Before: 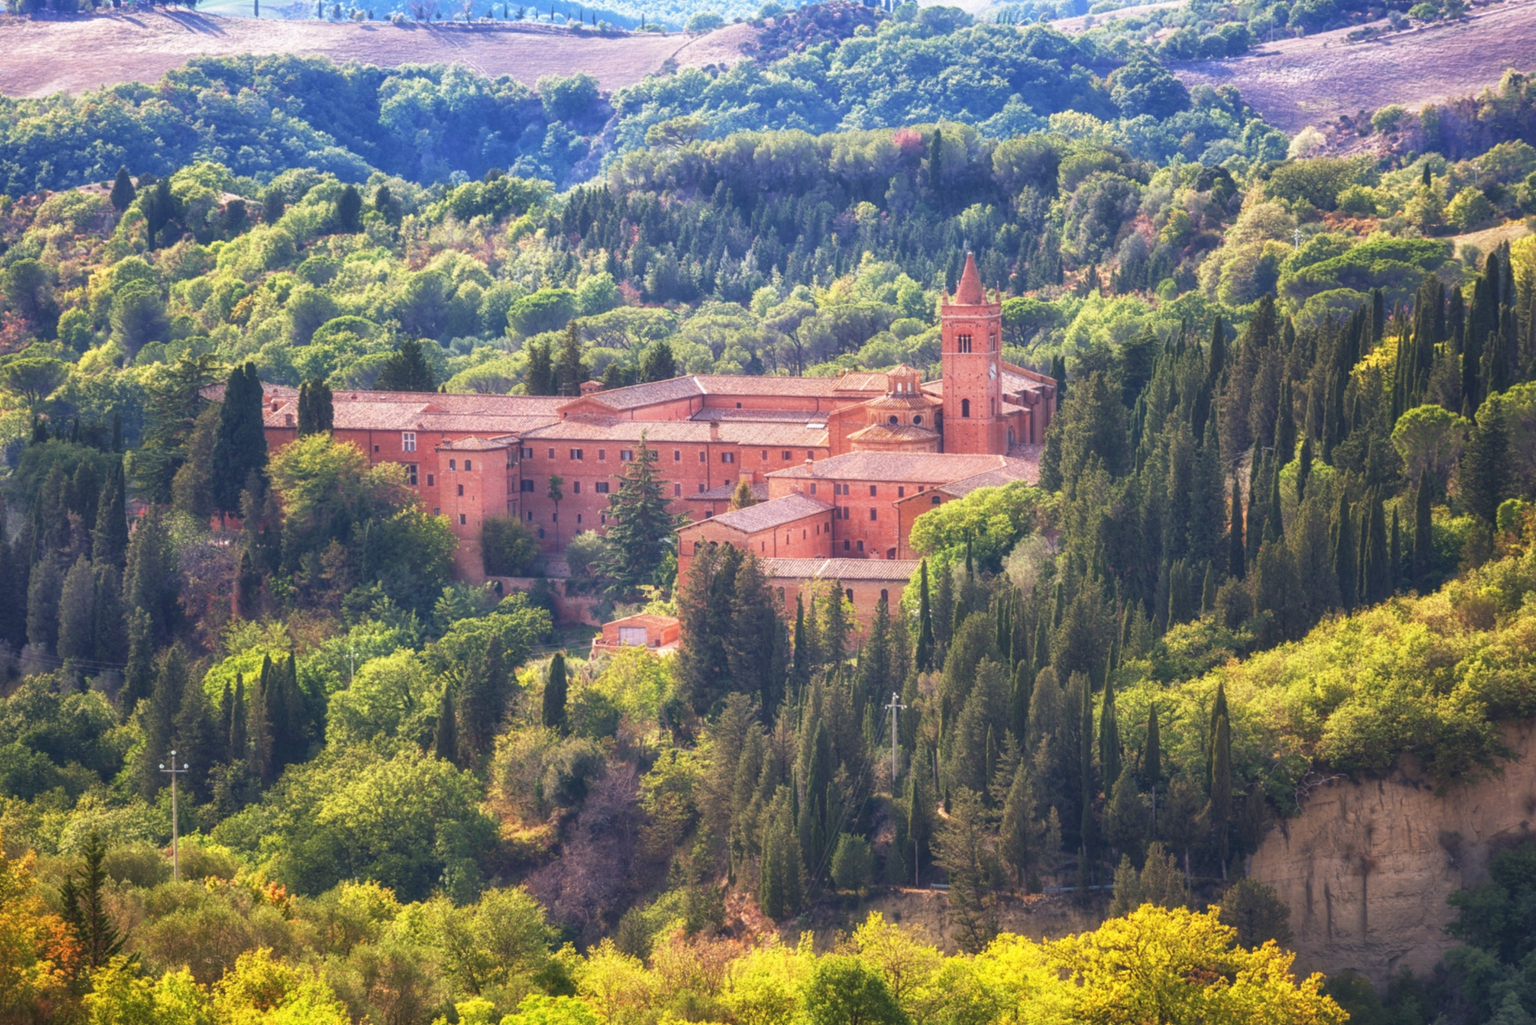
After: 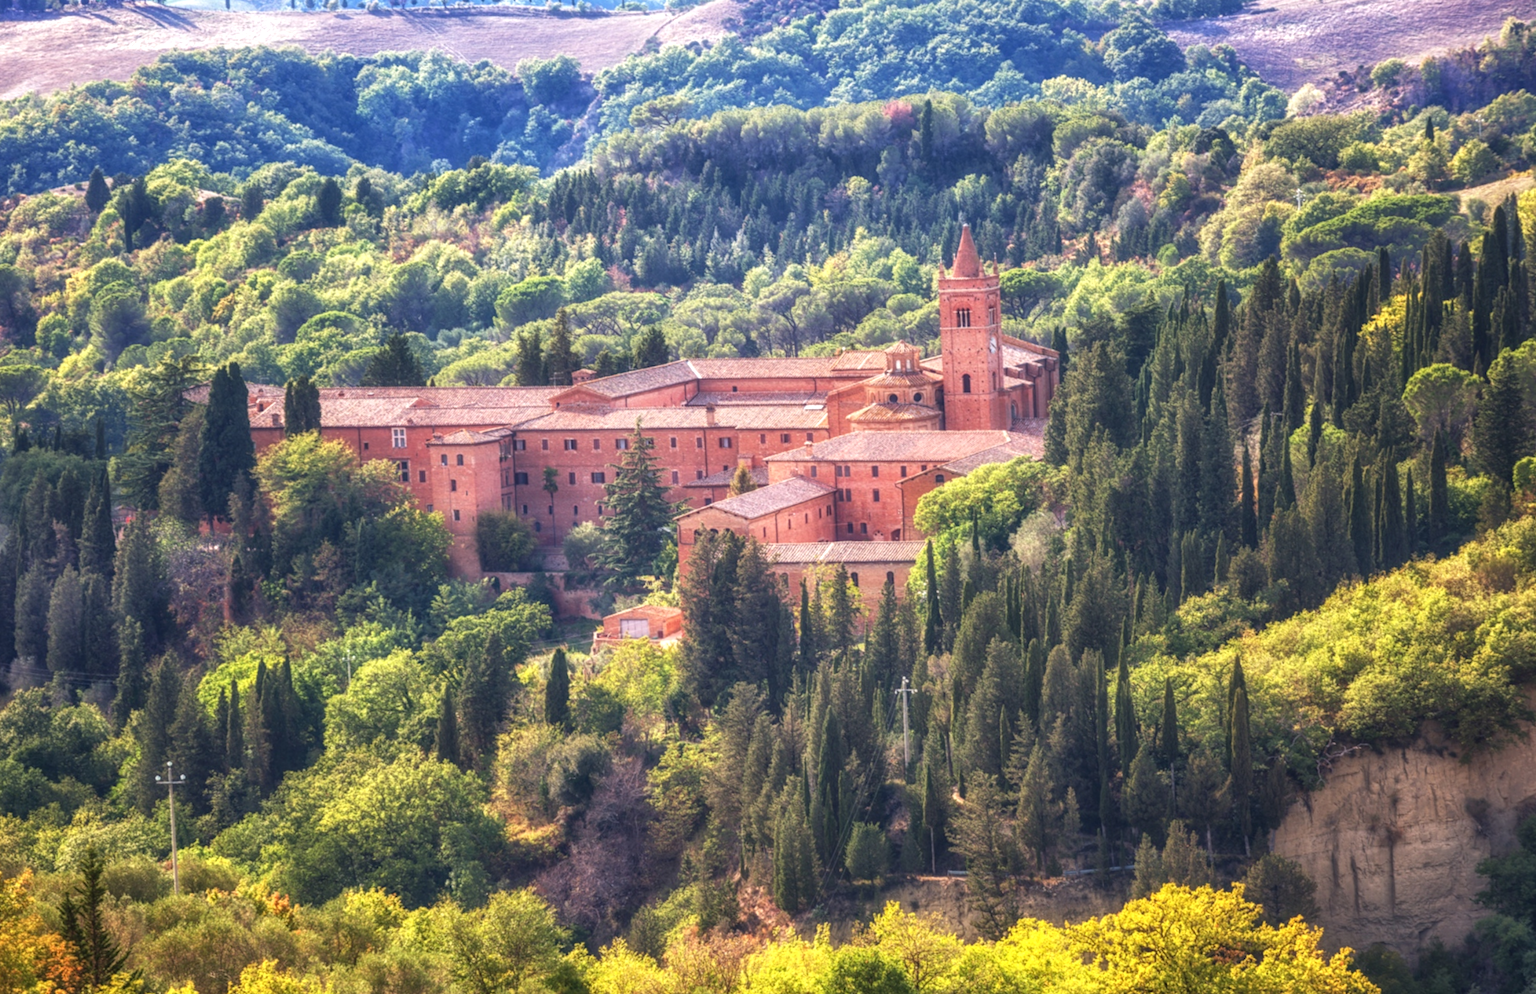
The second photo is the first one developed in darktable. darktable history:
levels: levels [0.016, 0.492, 0.969]
local contrast: on, module defaults
rotate and perspective: rotation -2°, crop left 0.022, crop right 0.978, crop top 0.049, crop bottom 0.951
